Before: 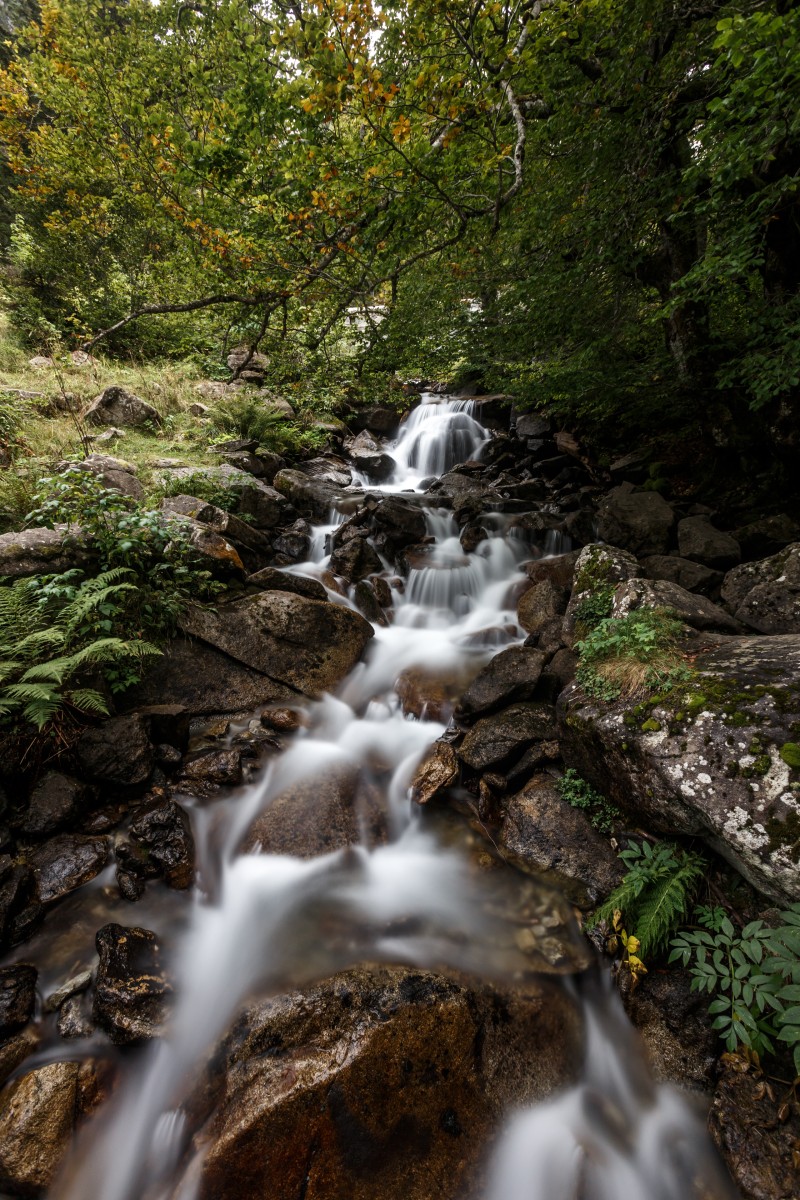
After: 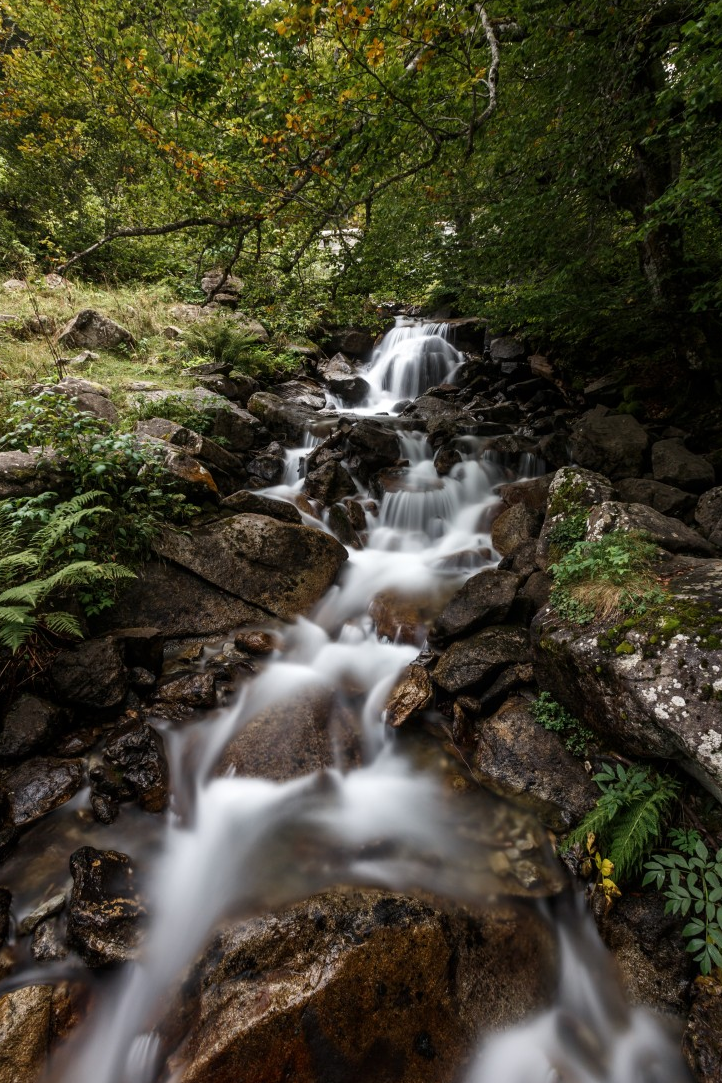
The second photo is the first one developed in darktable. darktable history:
white balance: red 1, blue 1
crop: left 3.305%, top 6.436%, right 6.389%, bottom 3.258%
